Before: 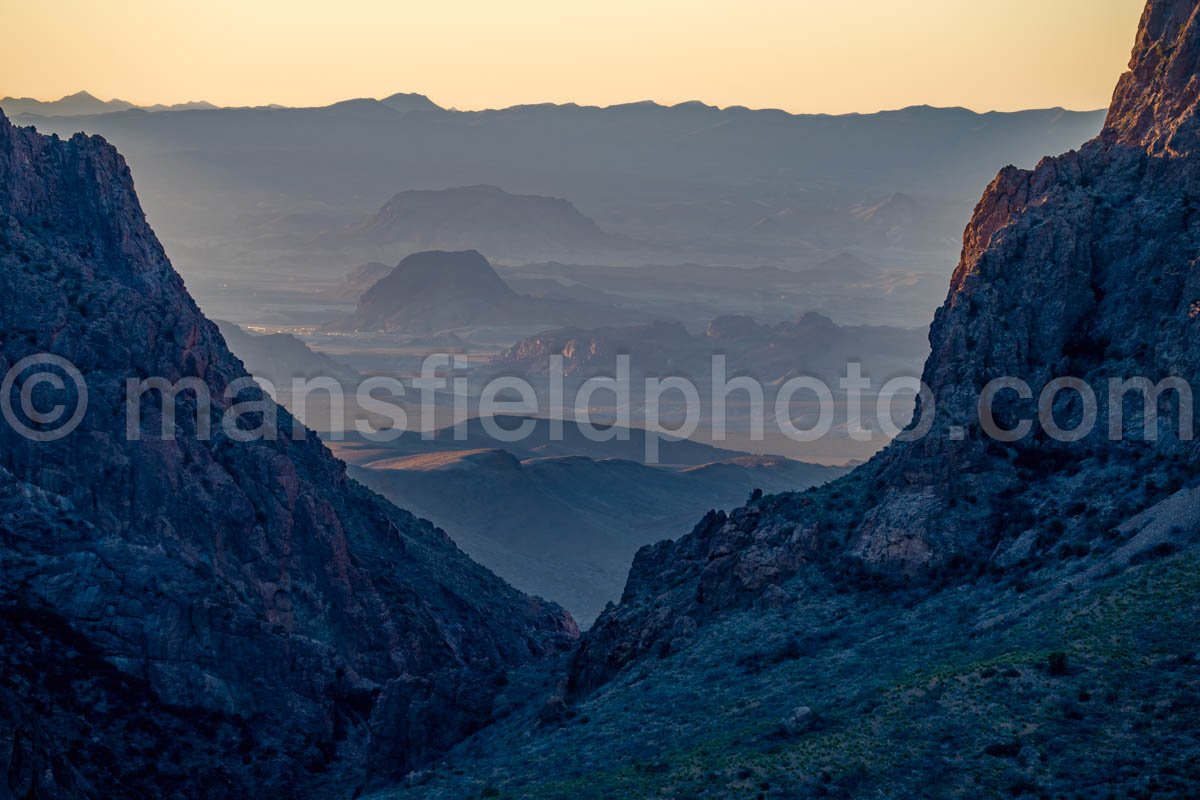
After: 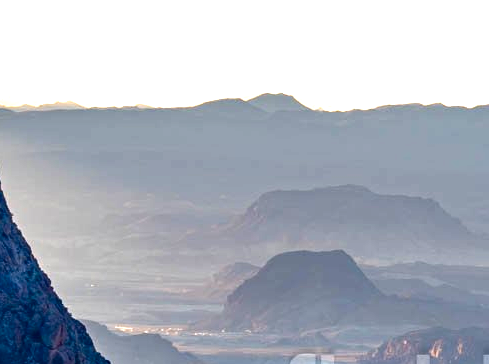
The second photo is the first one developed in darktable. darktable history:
crop and rotate: left 11.114%, top 0.104%, right 48.135%, bottom 54.347%
contrast brightness saturation: contrast 0.067, brightness -0.131, saturation 0.051
exposure: exposure 1.239 EV, compensate highlight preservation false
